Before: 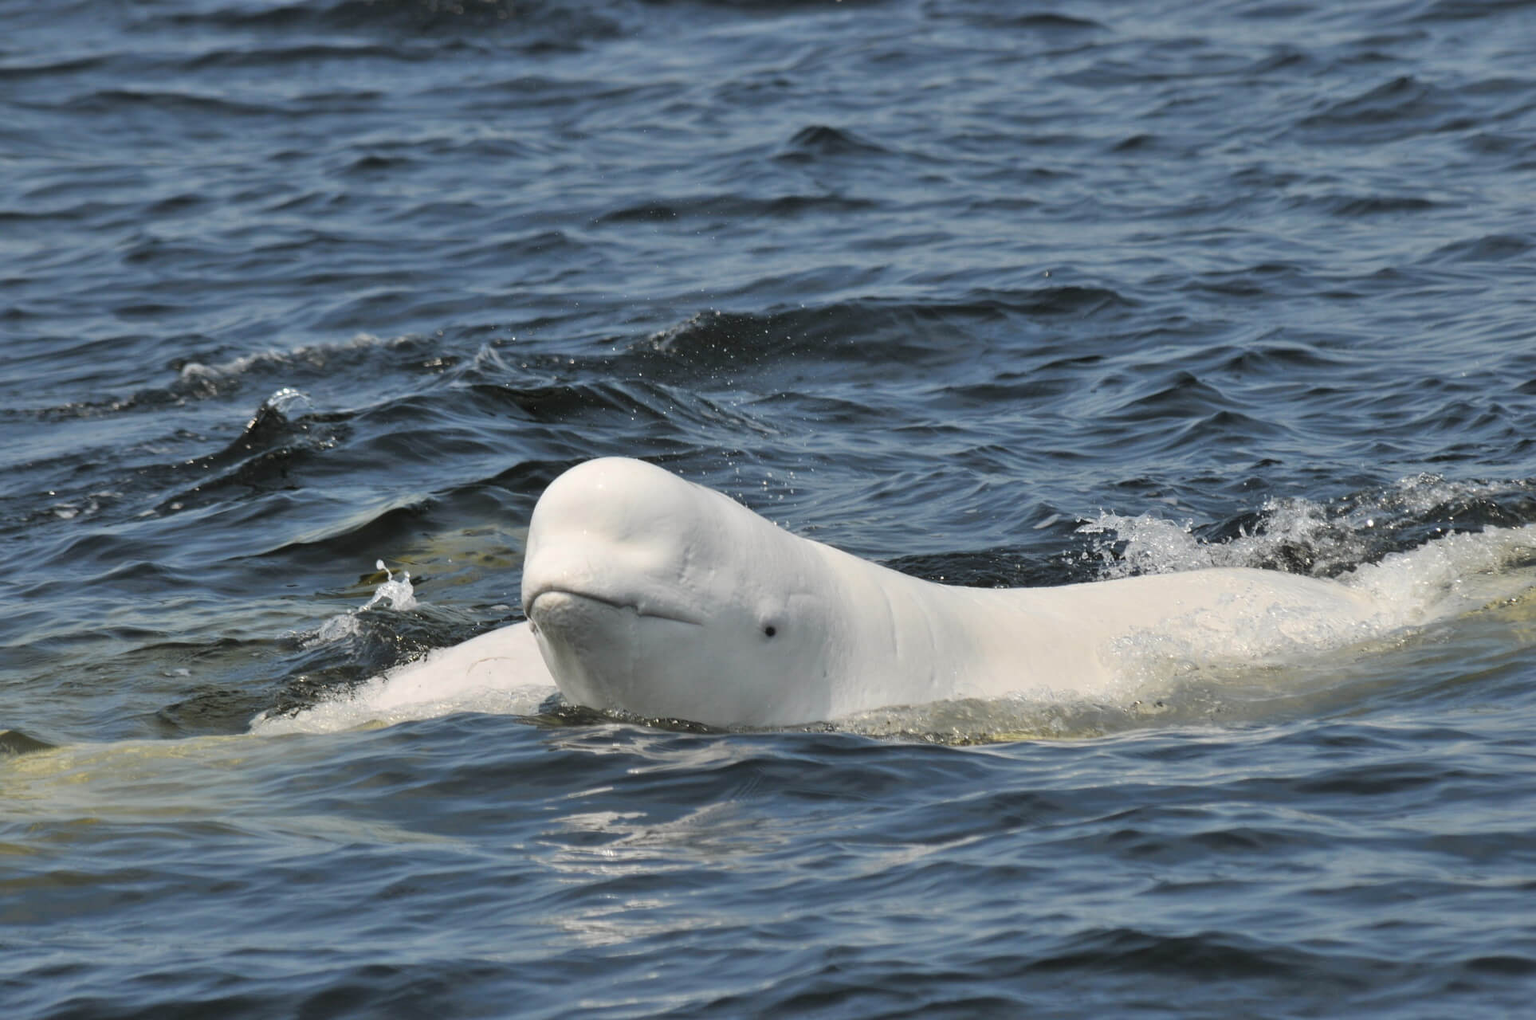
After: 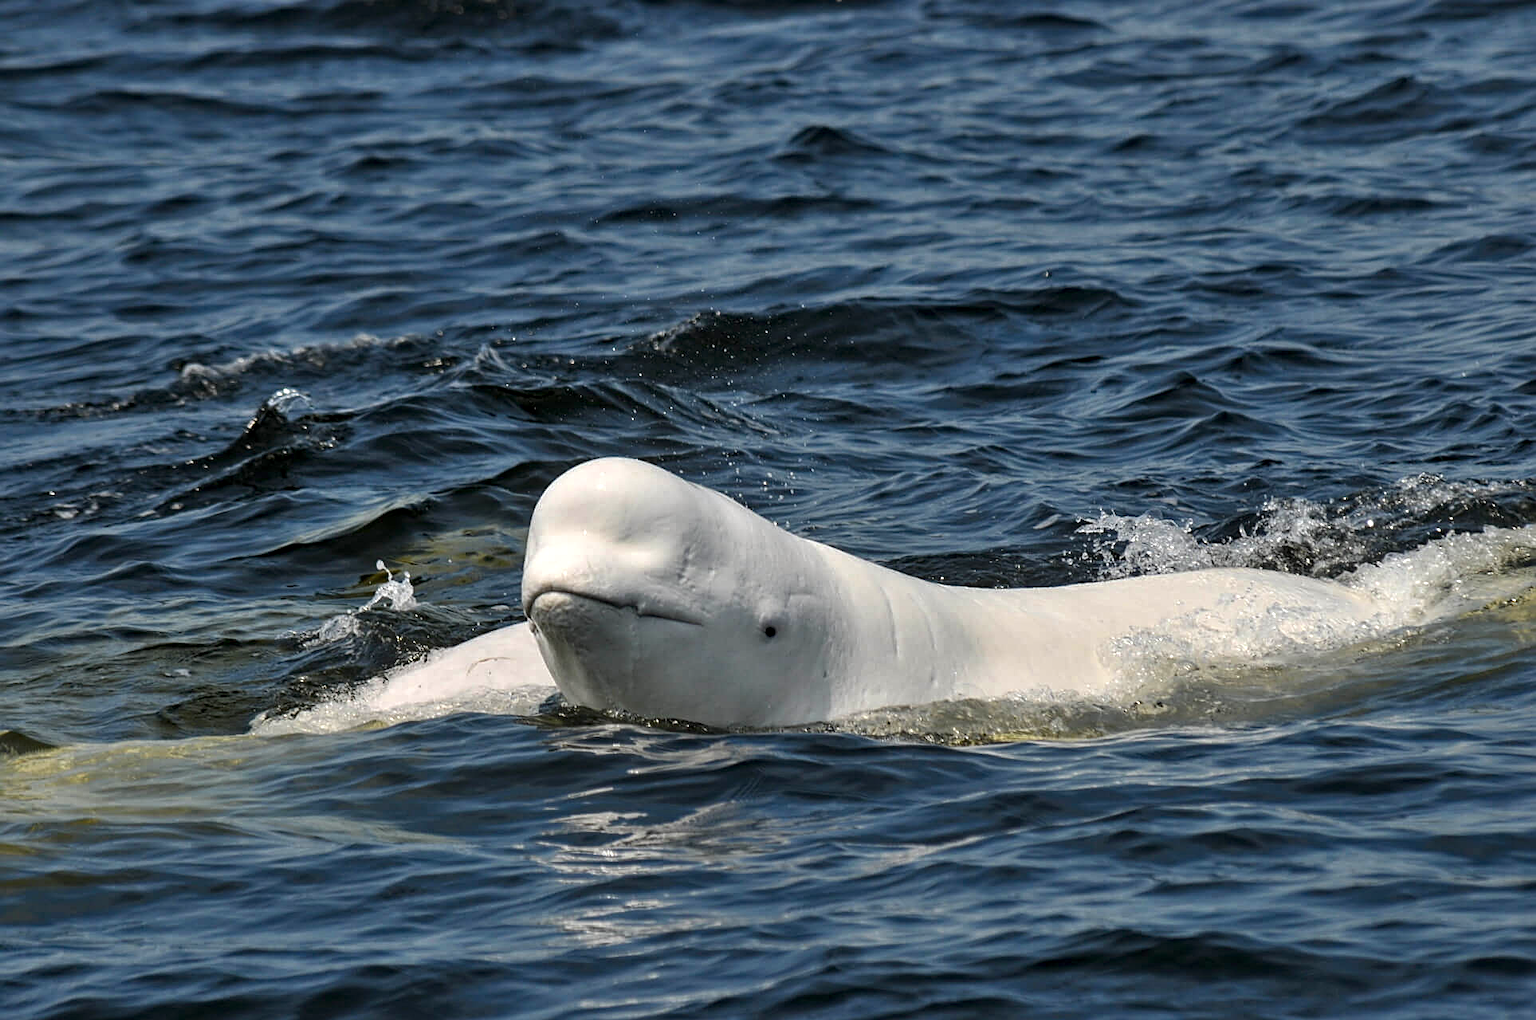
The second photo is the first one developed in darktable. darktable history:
local contrast: on, module defaults
contrast brightness saturation: contrast 0.07, brightness -0.13, saturation 0.06
haze removal: compatibility mode true, adaptive false
sharpen: on, module defaults
